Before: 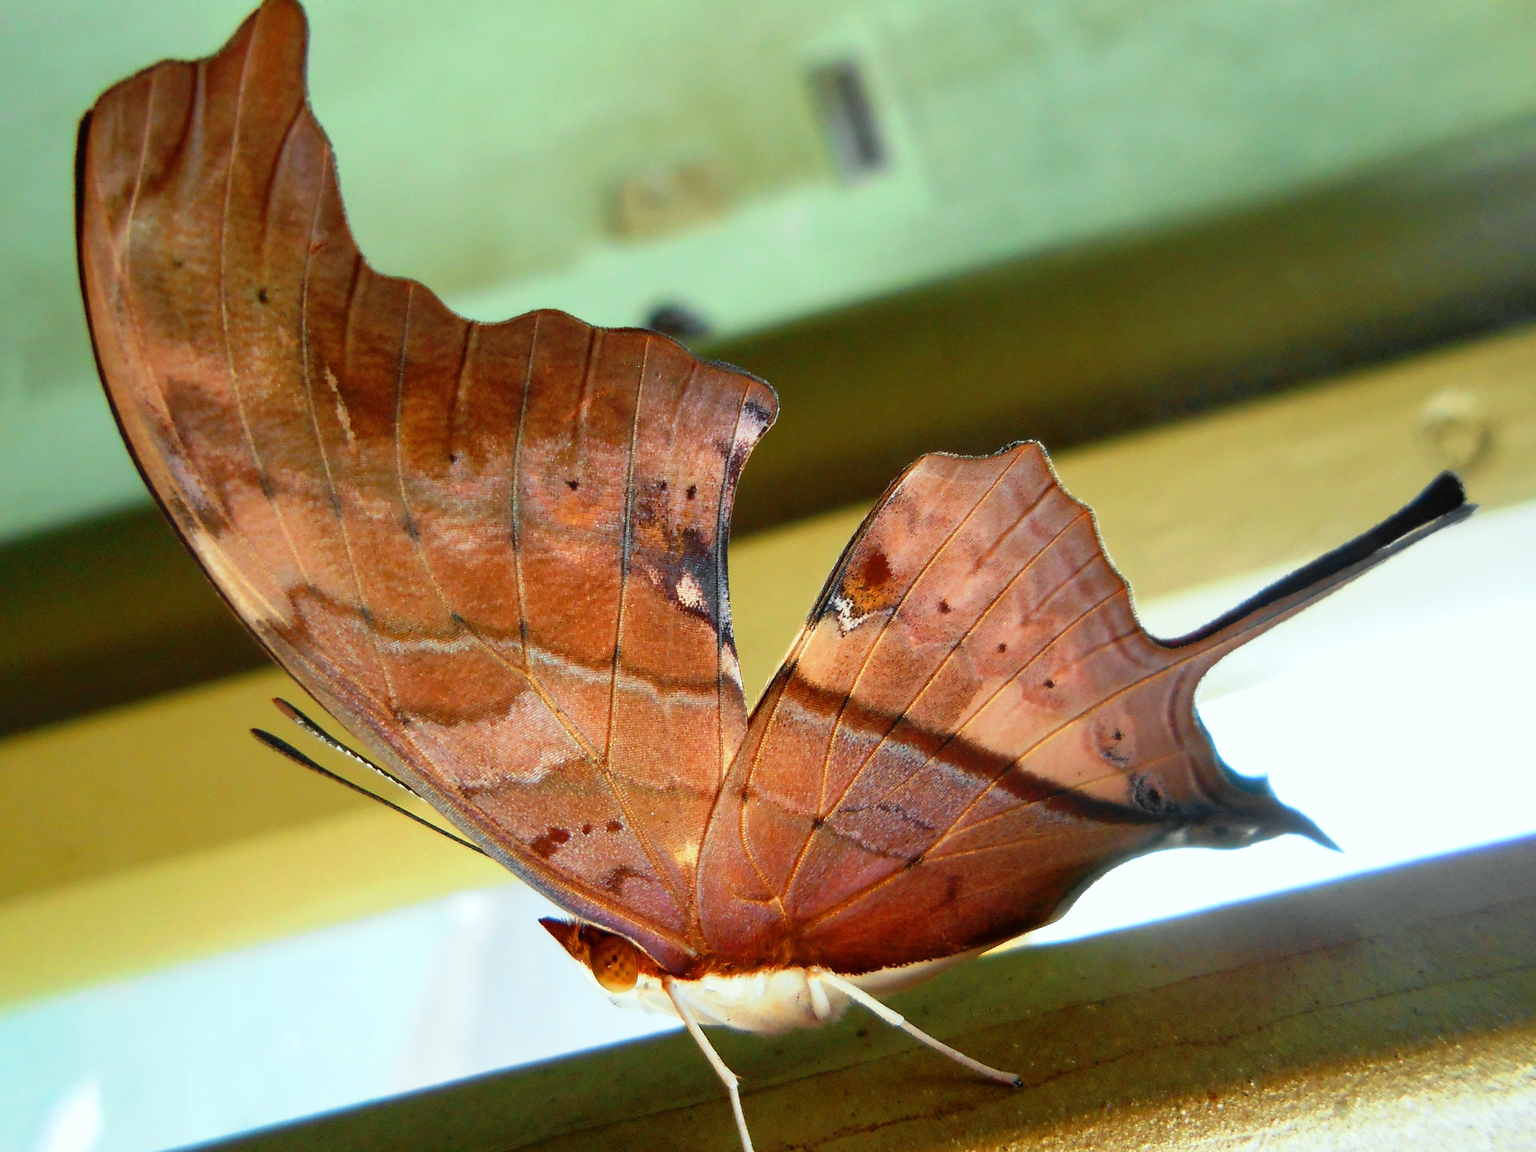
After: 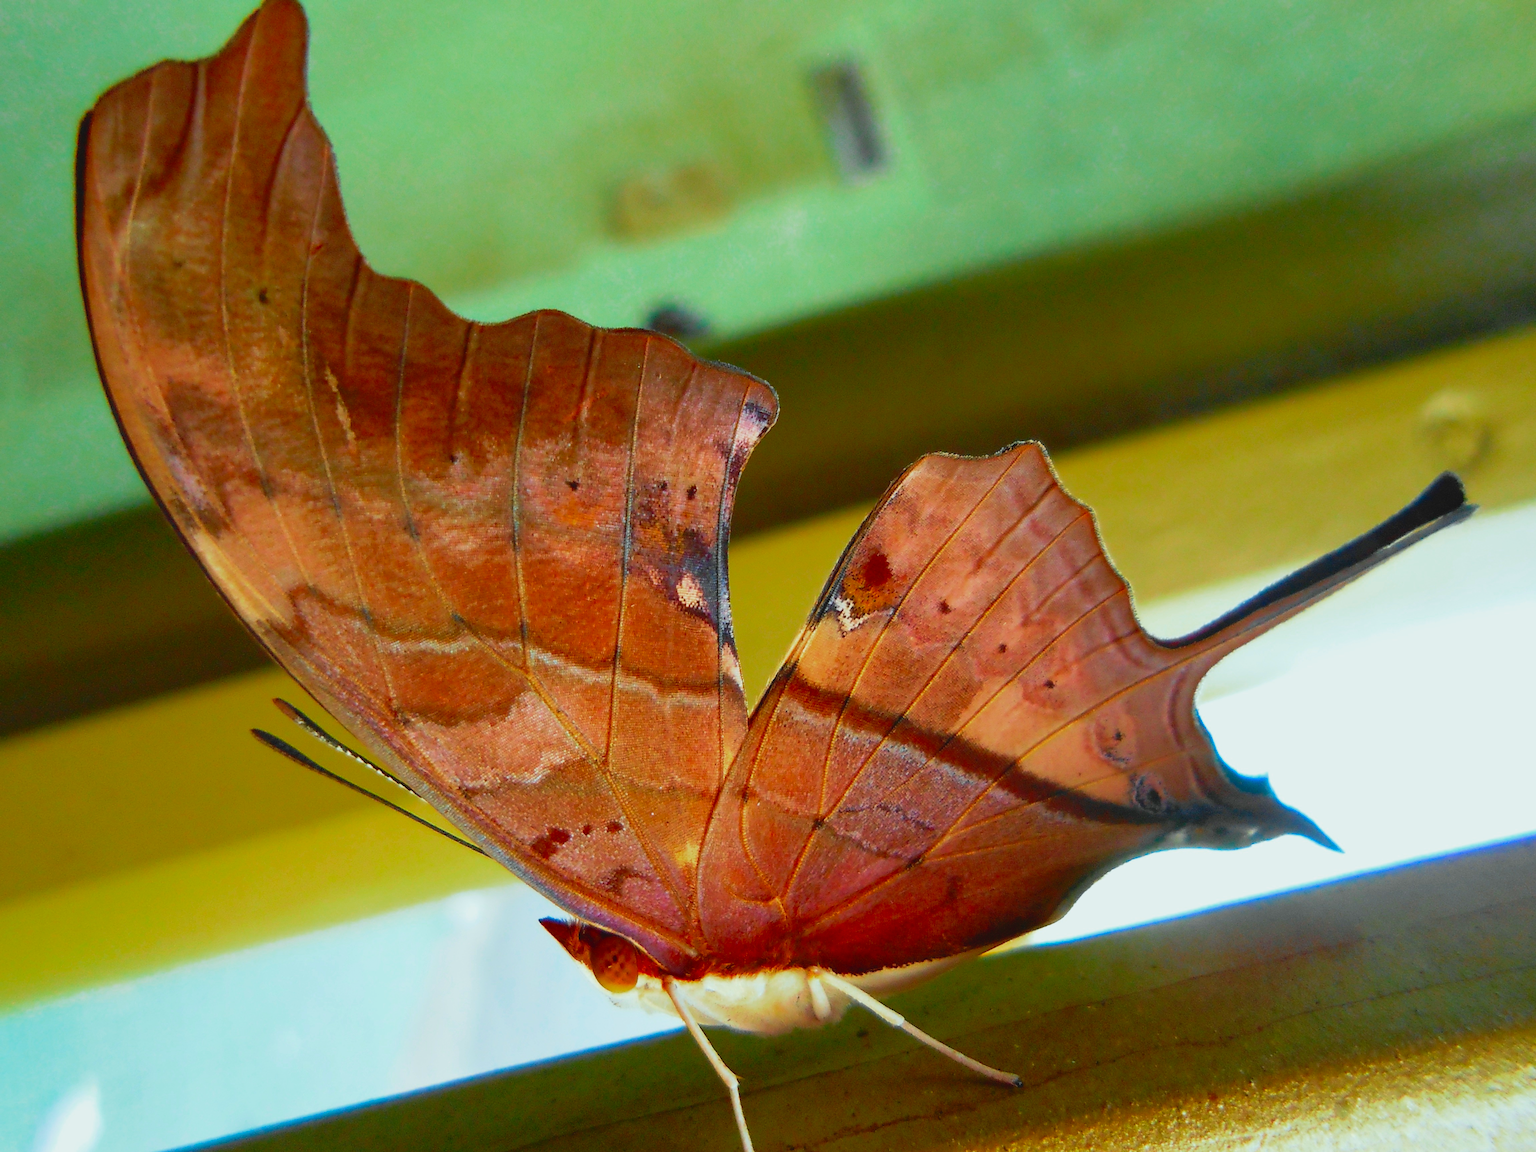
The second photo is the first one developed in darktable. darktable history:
velvia: on, module defaults
contrast brightness saturation: contrast -0.094, saturation -0.088
exposure: compensate highlight preservation false
color zones: curves: ch0 [(0, 0.425) (0.143, 0.422) (0.286, 0.42) (0.429, 0.419) (0.571, 0.419) (0.714, 0.42) (0.857, 0.422) (1, 0.425)]; ch1 [(0, 0.666) (0.143, 0.669) (0.286, 0.671) (0.429, 0.67) (0.571, 0.67) (0.714, 0.67) (0.857, 0.67) (1, 0.666)]
